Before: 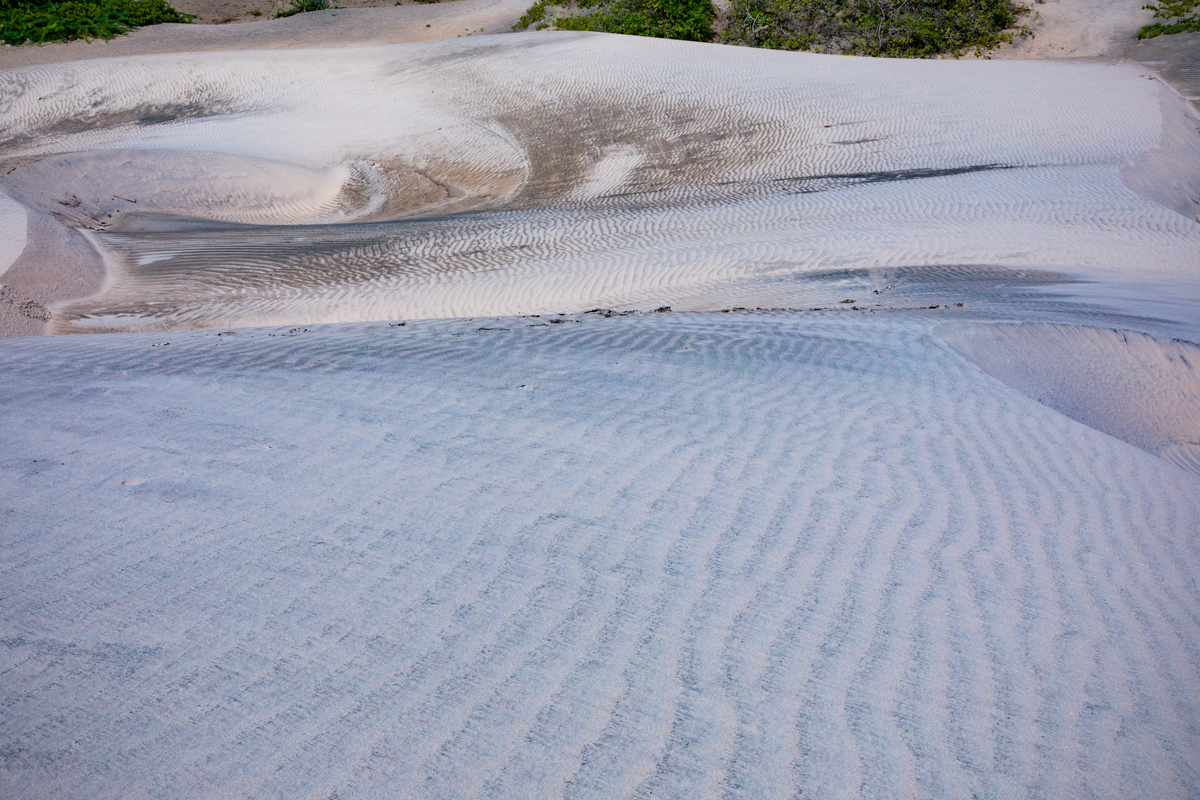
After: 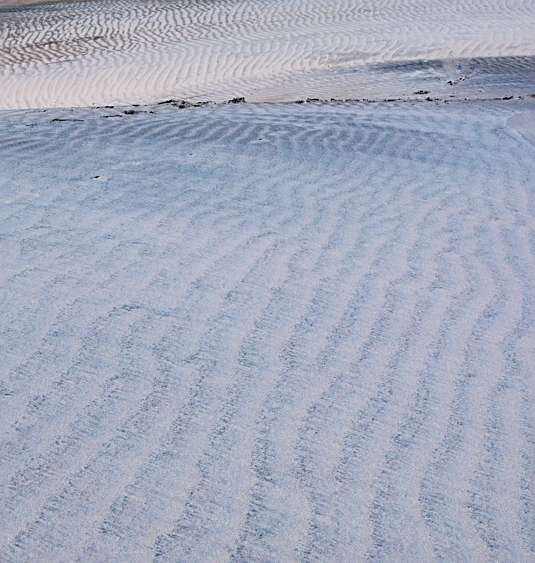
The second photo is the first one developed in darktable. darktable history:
sharpen: on, module defaults
crop: left 35.505%, top 26.226%, right 19.889%, bottom 3.35%
contrast brightness saturation: saturation -0.054
